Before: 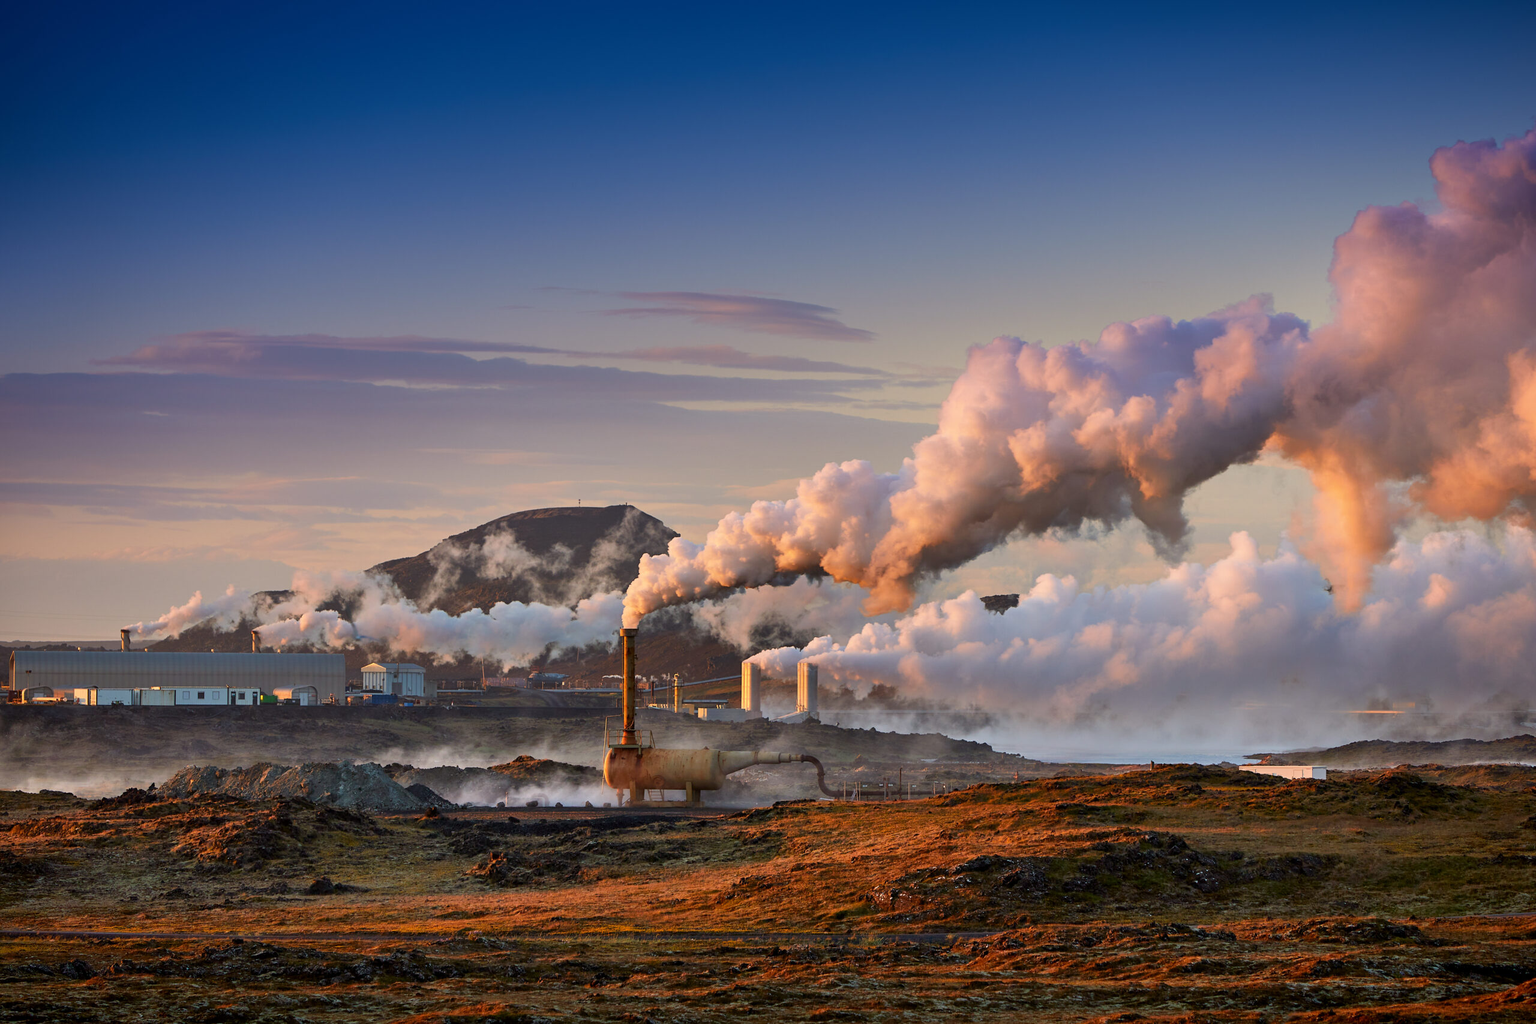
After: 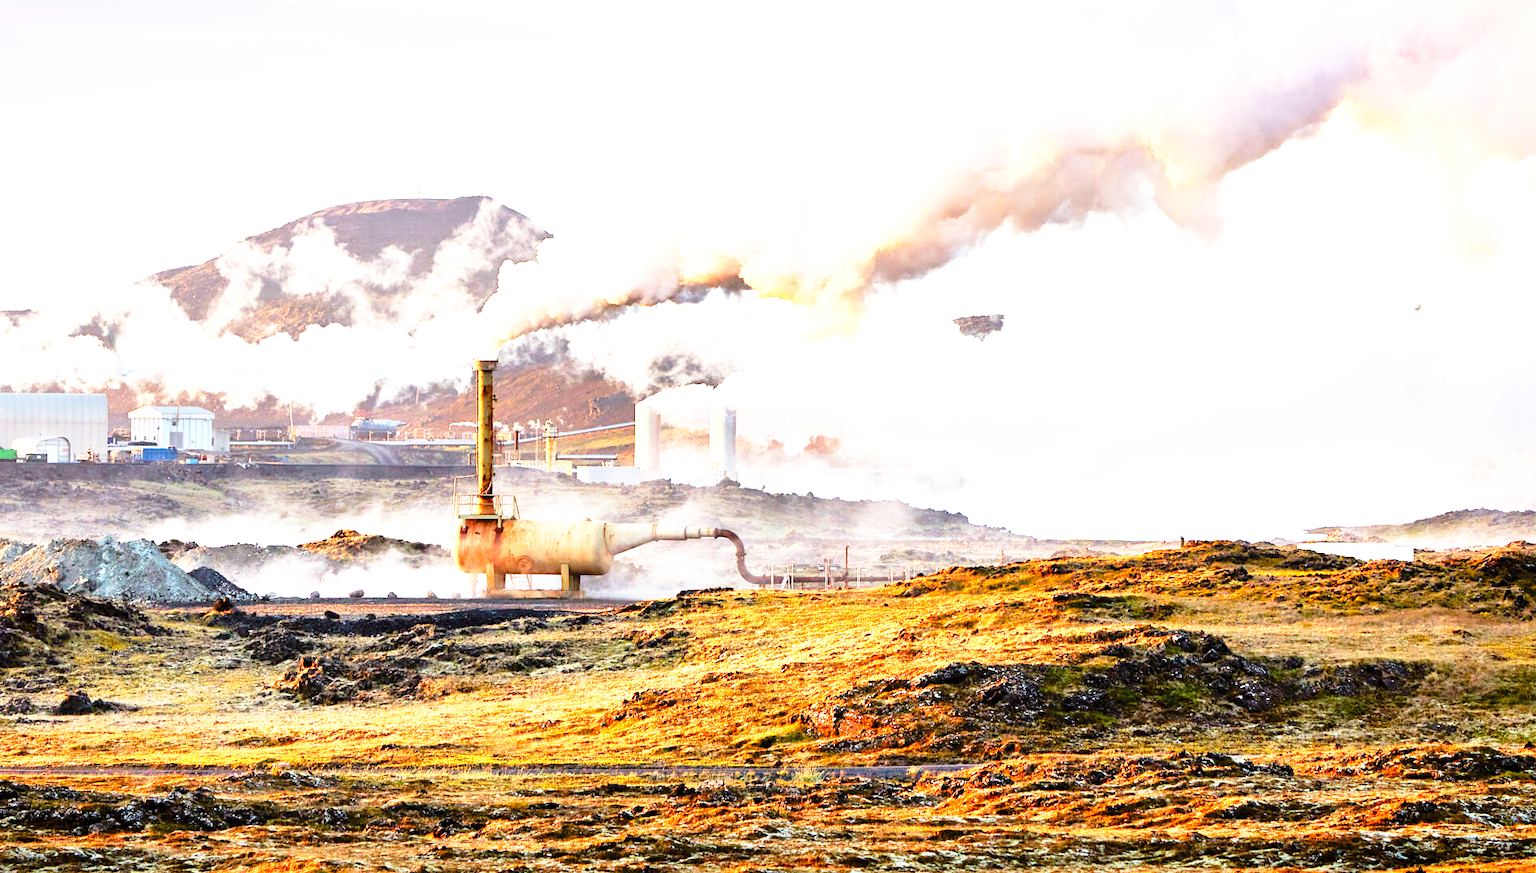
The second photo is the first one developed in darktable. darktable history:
exposure: exposure 1.495 EV, compensate highlight preservation false
crop and rotate: left 17.233%, top 35.012%, right 7.629%, bottom 0.884%
base curve: curves: ch0 [(0, 0) (0.026, 0.03) (0.109, 0.232) (0.351, 0.748) (0.669, 0.968) (1, 1)], preserve colors none
tone equalizer: -8 EV -0.749 EV, -7 EV -0.671 EV, -6 EV -0.602 EV, -5 EV -0.375 EV, -3 EV 0.397 EV, -2 EV 0.6 EV, -1 EV 0.682 EV, +0 EV 0.722 EV
